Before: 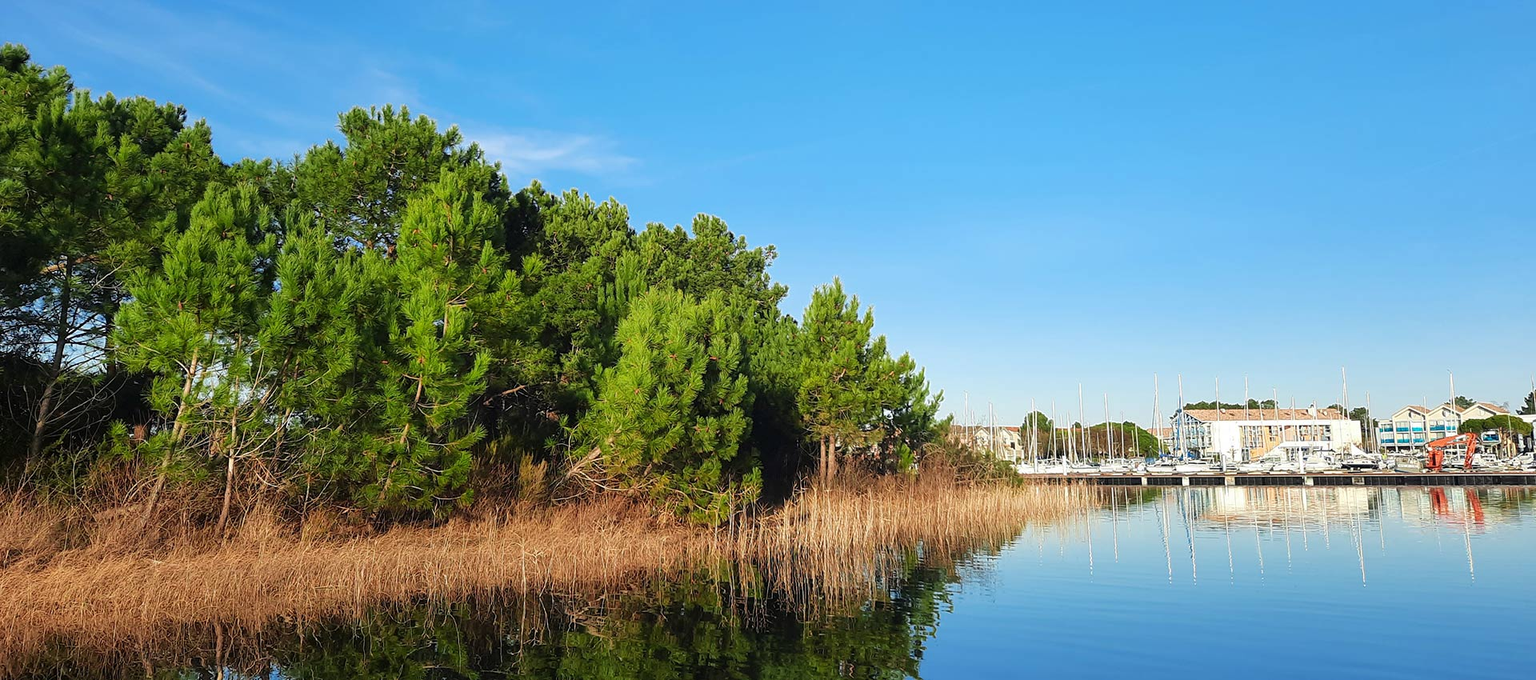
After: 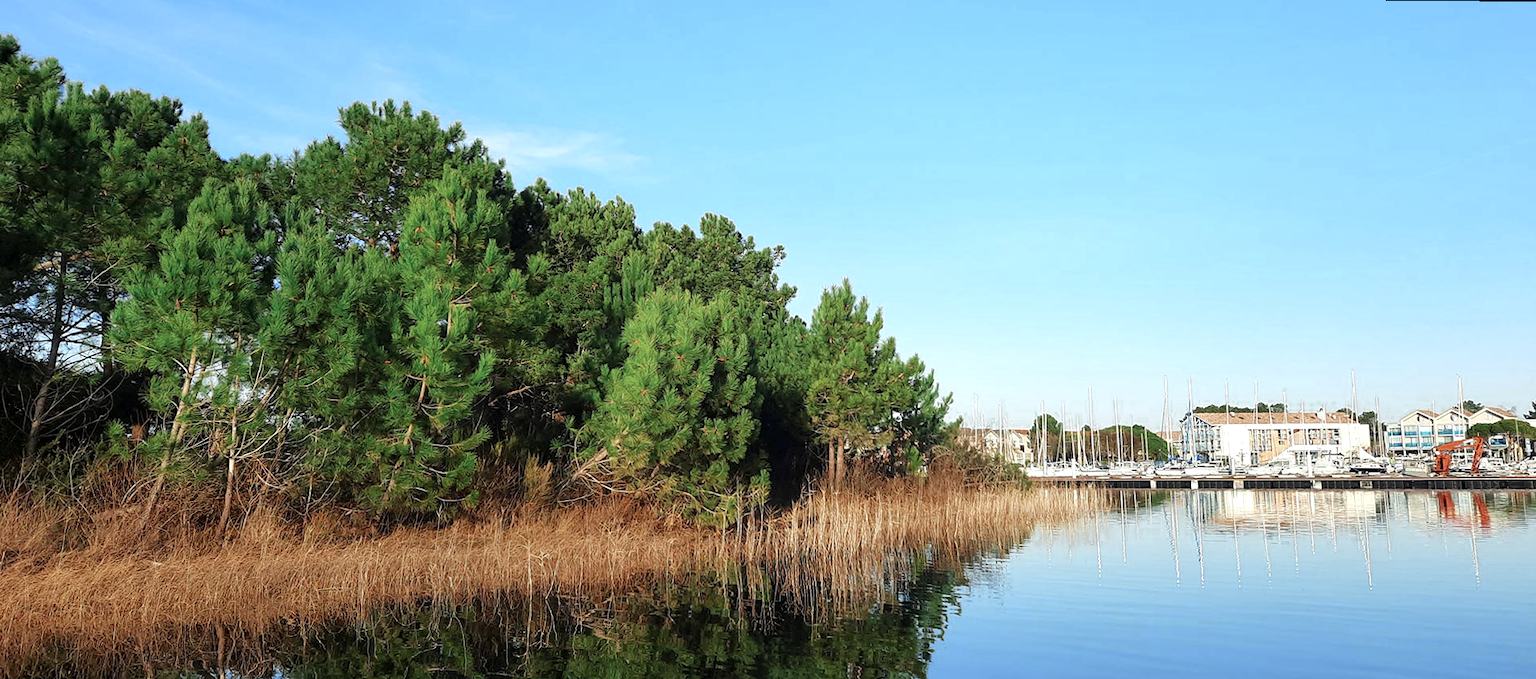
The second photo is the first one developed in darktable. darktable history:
exposure: black level correction 0.002, exposure 0.15 EV, compensate highlight preservation false
rotate and perspective: rotation 0.174°, lens shift (vertical) 0.013, lens shift (horizontal) 0.019, shear 0.001, automatic cropping original format, crop left 0.007, crop right 0.991, crop top 0.016, crop bottom 0.997
color zones: curves: ch0 [(0, 0.5) (0.125, 0.4) (0.25, 0.5) (0.375, 0.4) (0.5, 0.4) (0.625, 0.6) (0.75, 0.6) (0.875, 0.5)]; ch1 [(0, 0.35) (0.125, 0.45) (0.25, 0.35) (0.375, 0.35) (0.5, 0.35) (0.625, 0.35) (0.75, 0.45) (0.875, 0.35)]; ch2 [(0, 0.6) (0.125, 0.5) (0.25, 0.5) (0.375, 0.6) (0.5, 0.6) (0.625, 0.5) (0.75, 0.5) (0.875, 0.5)]
